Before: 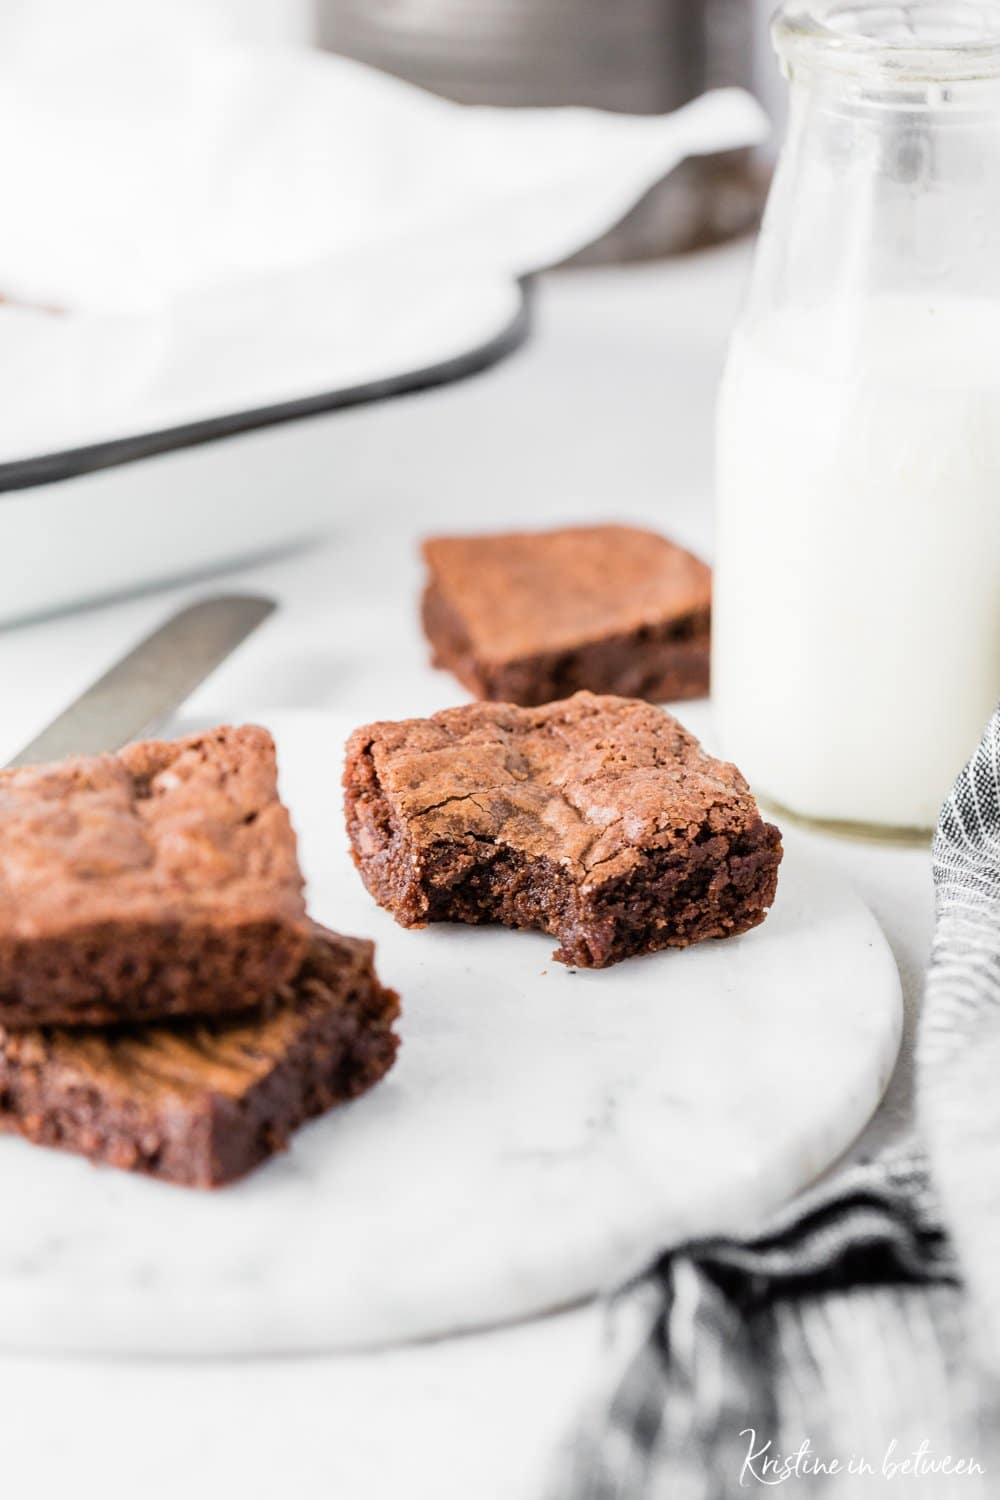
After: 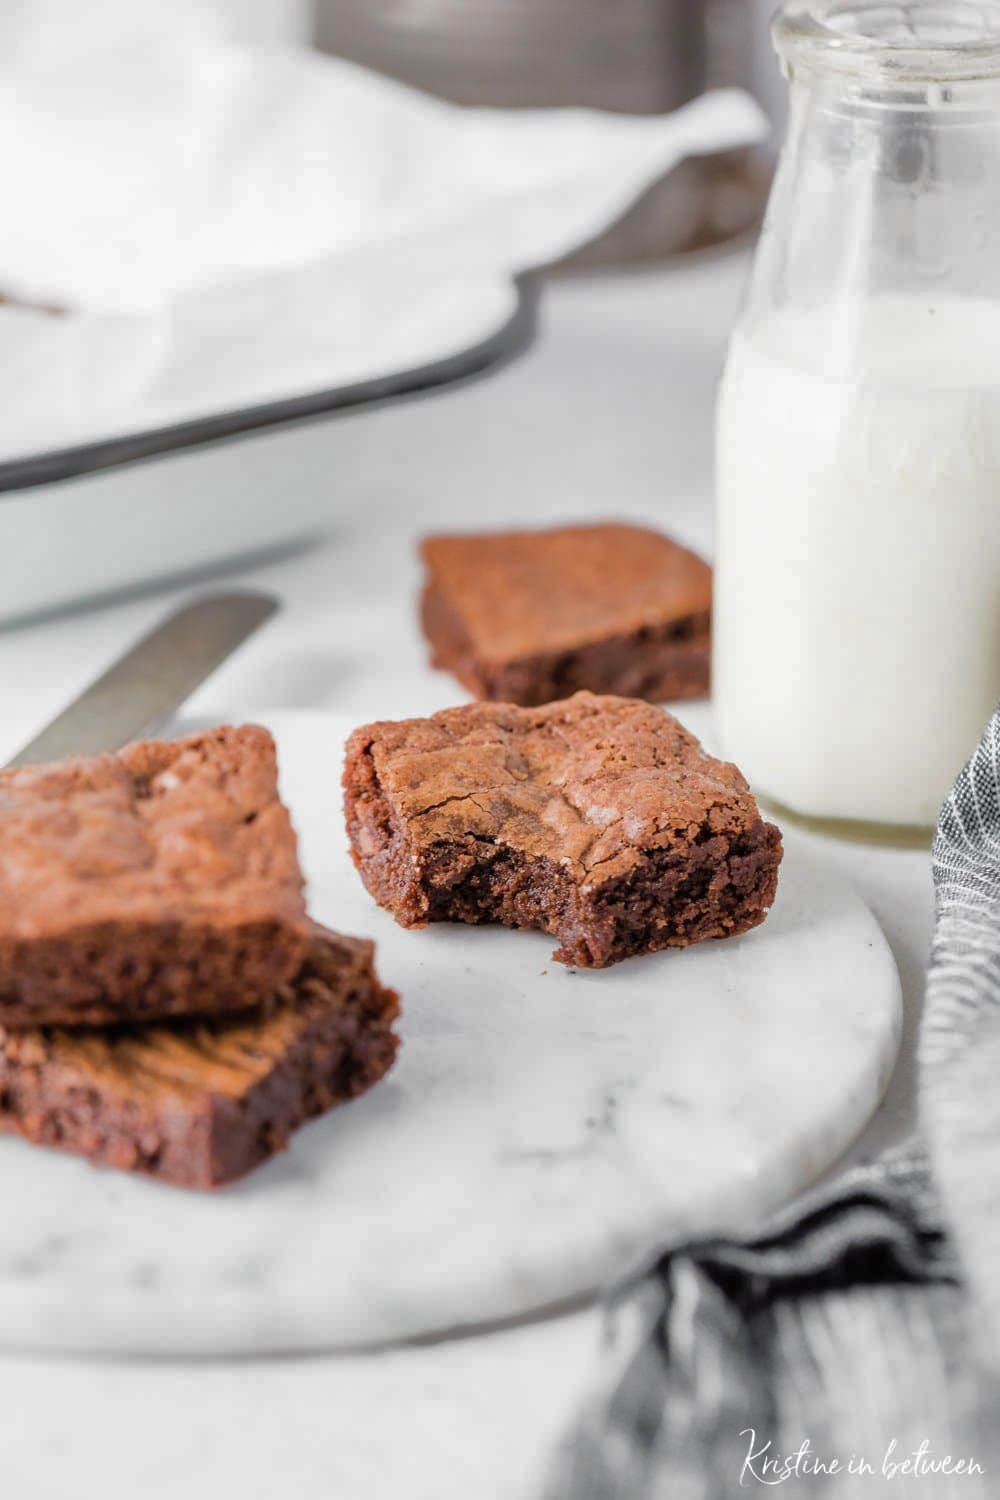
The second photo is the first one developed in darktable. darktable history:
shadows and highlights: shadows 40, highlights -60
exposure: compensate highlight preservation false
